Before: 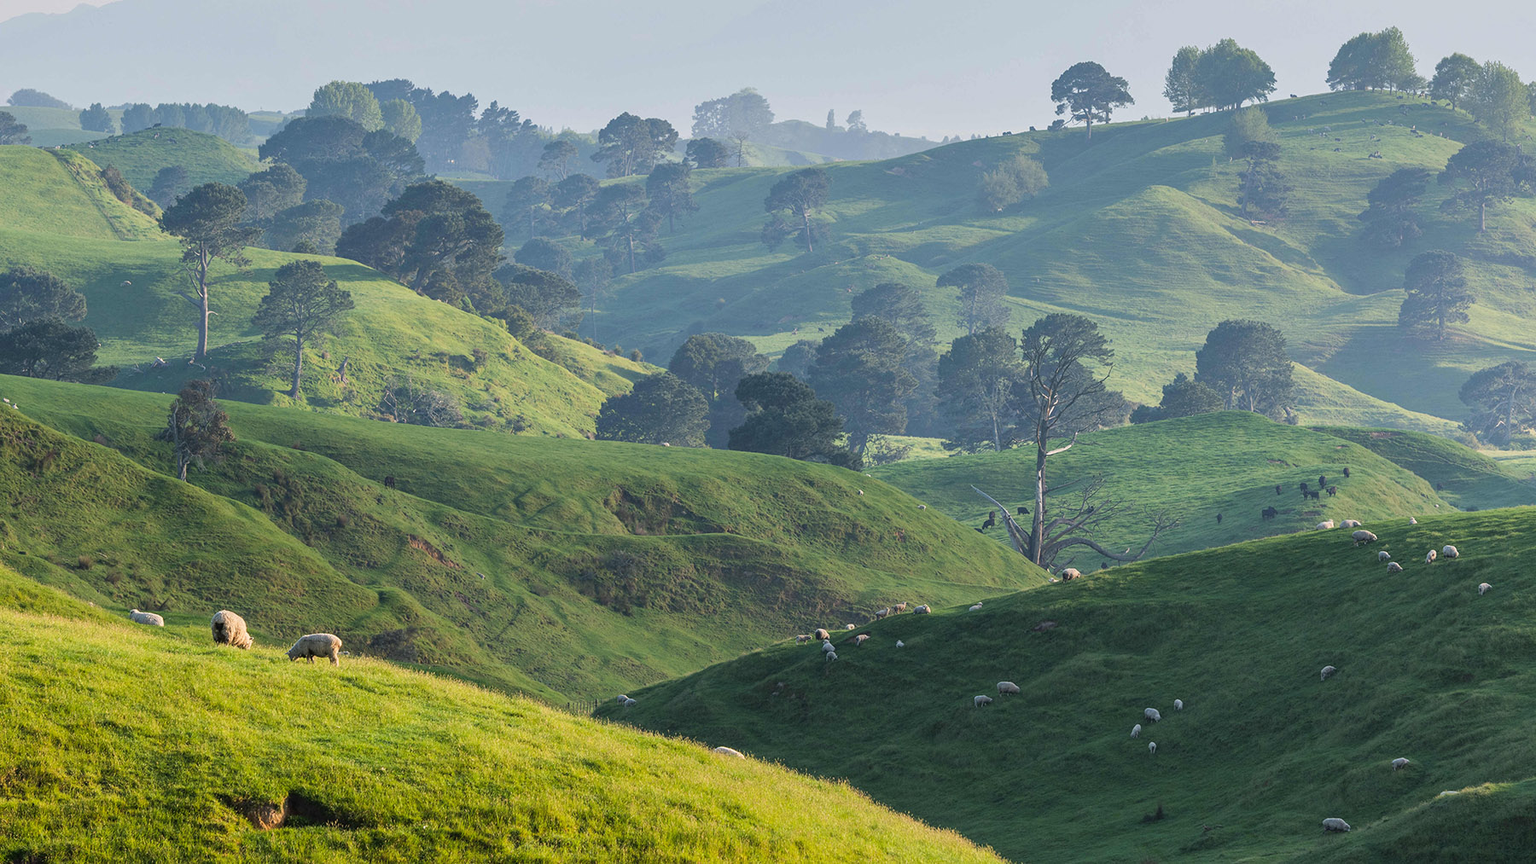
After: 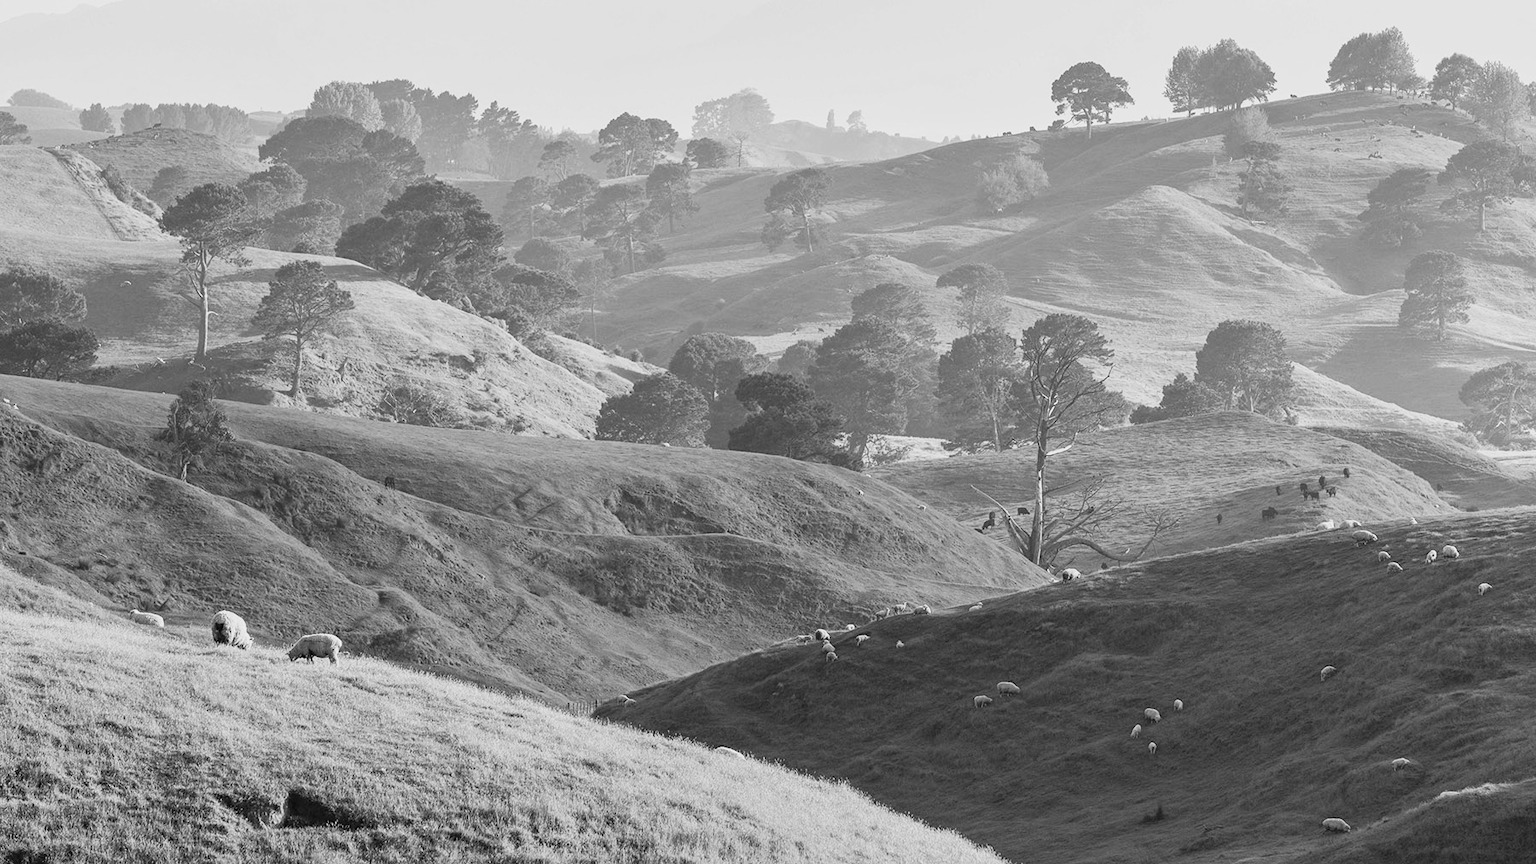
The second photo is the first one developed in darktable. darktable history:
base curve: curves: ch0 [(0, 0) (0.088, 0.125) (0.176, 0.251) (0.354, 0.501) (0.613, 0.749) (1, 0.877)], preserve colors none
contrast brightness saturation: contrast 0.09, saturation 0.28
monochrome: on, module defaults
